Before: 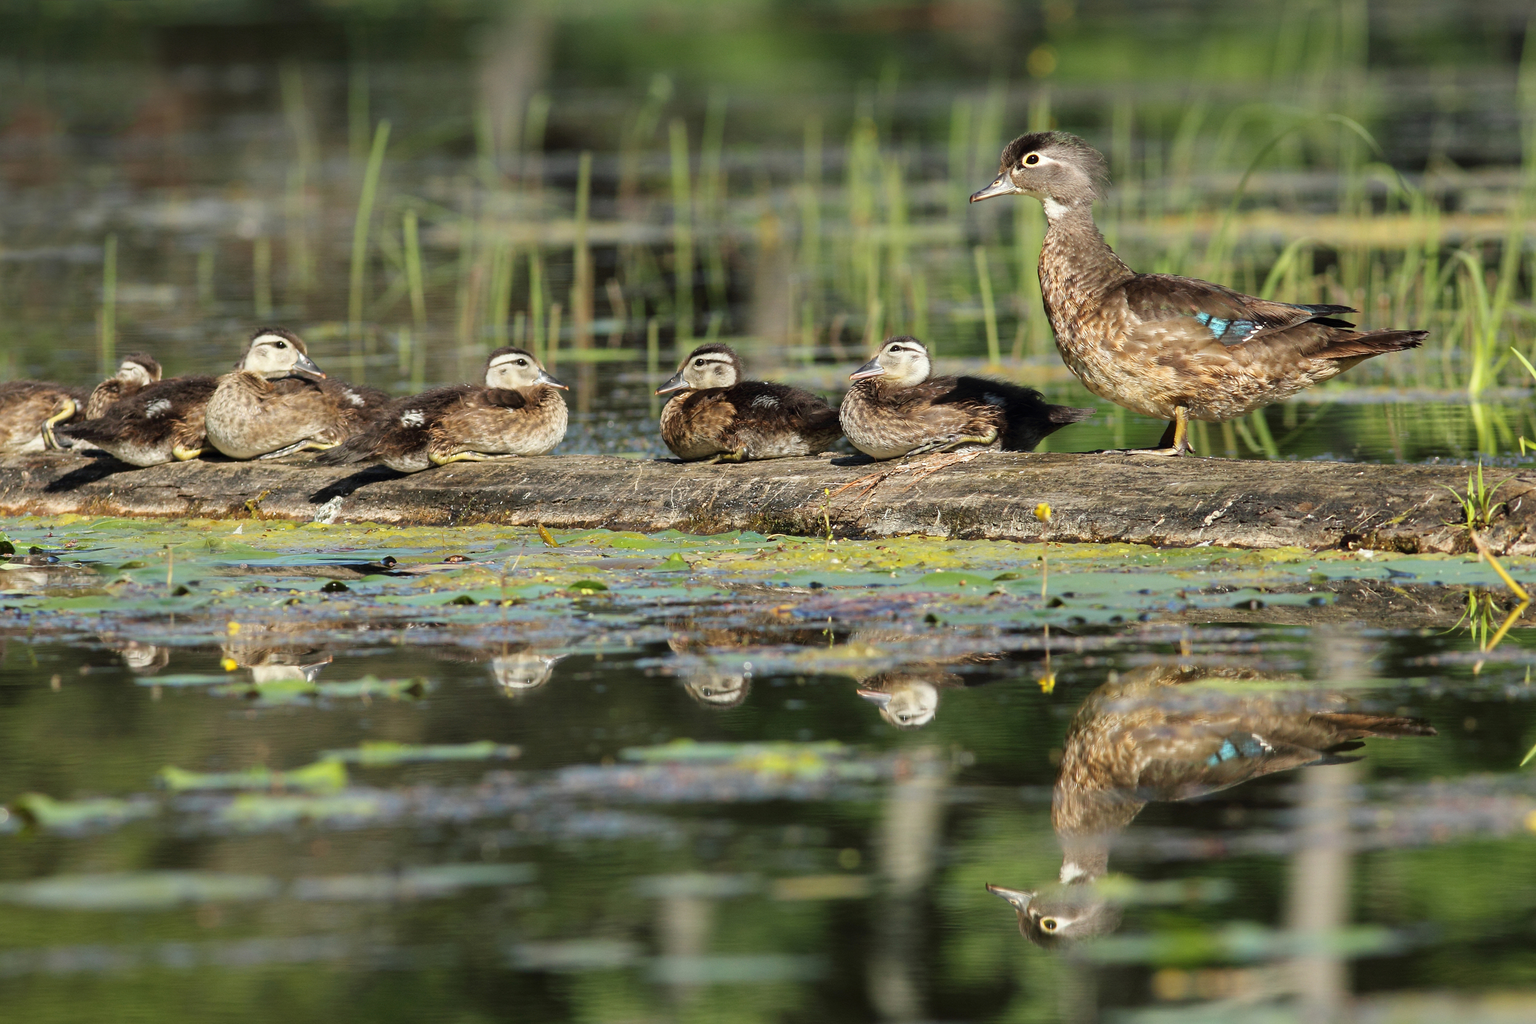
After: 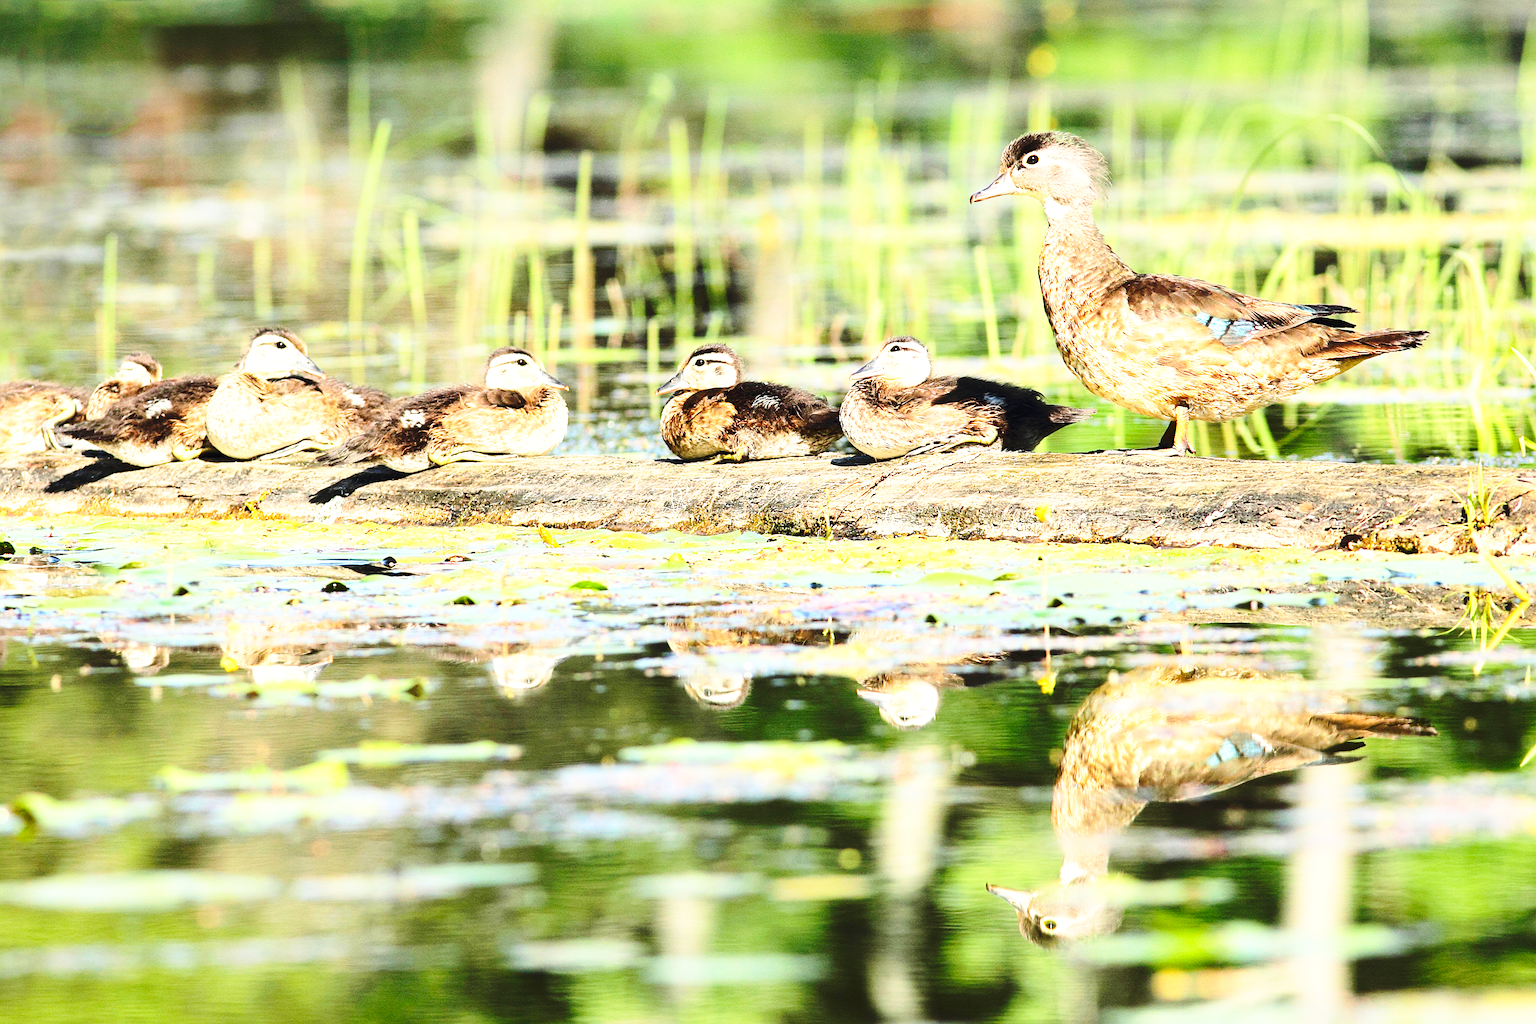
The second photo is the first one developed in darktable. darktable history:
exposure: black level correction 0, exposure 1.096 EV, compensate highlight preservation false
contrast brightness saturation: contrast 0.226, brightness 0.105, saturation 0.293
base curve: curves: ch0 [(0, 0) (0.036, 0.037) (0.121, 0.228) (0.46, 0.76) (0.859, 0.983) (1, 1)], preserve colors none
sharpen: on, module defaults
